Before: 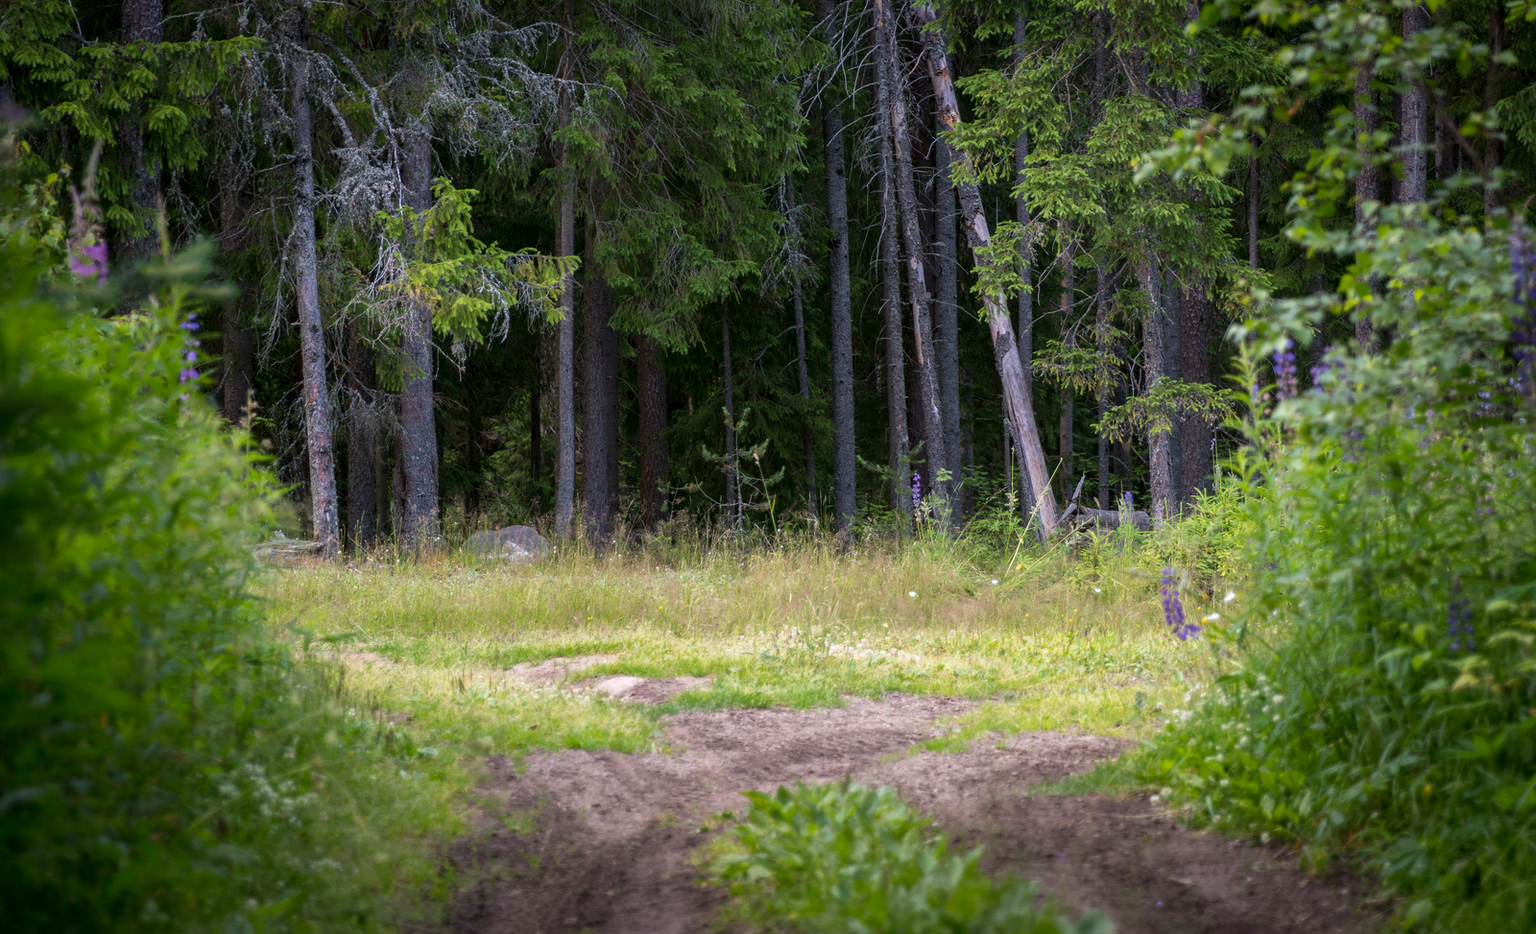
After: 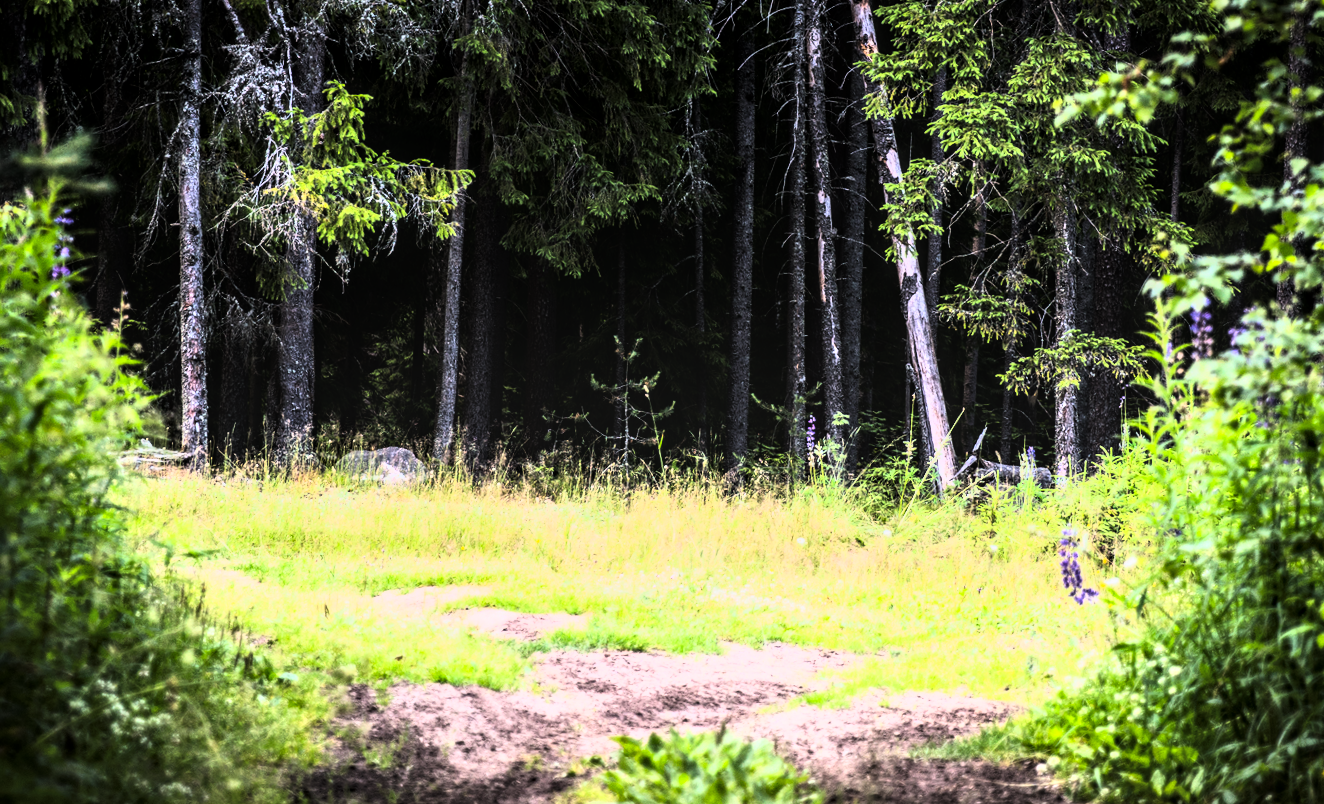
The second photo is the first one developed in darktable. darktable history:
tone curve: curves: ch0 [(0, 0) (0.003, 0) (0.011, 0.001) (0.025, 0.003) (0.044, 0.003) (0.069, 0.006) (0.1, 0.009) (0.136, 0.014) (0.177, 0.029) (0.224, 0.061) (0.277, 0.127) (0.335, 0.218) (0.399, 0.38) (0.468, 0.588) (0.543, 0.809) (0.623, 0.947) (0.709, 0.987) (0.801, 0.99) (0.898, 0.99) (1, 1)], color space Lab, linked channels, preserve colors none
local contrast: on, module defaults
crop and rotate: angle -3.15°, left 5.232%, top 5.217%, right 4.618%, bottom 4.724%
